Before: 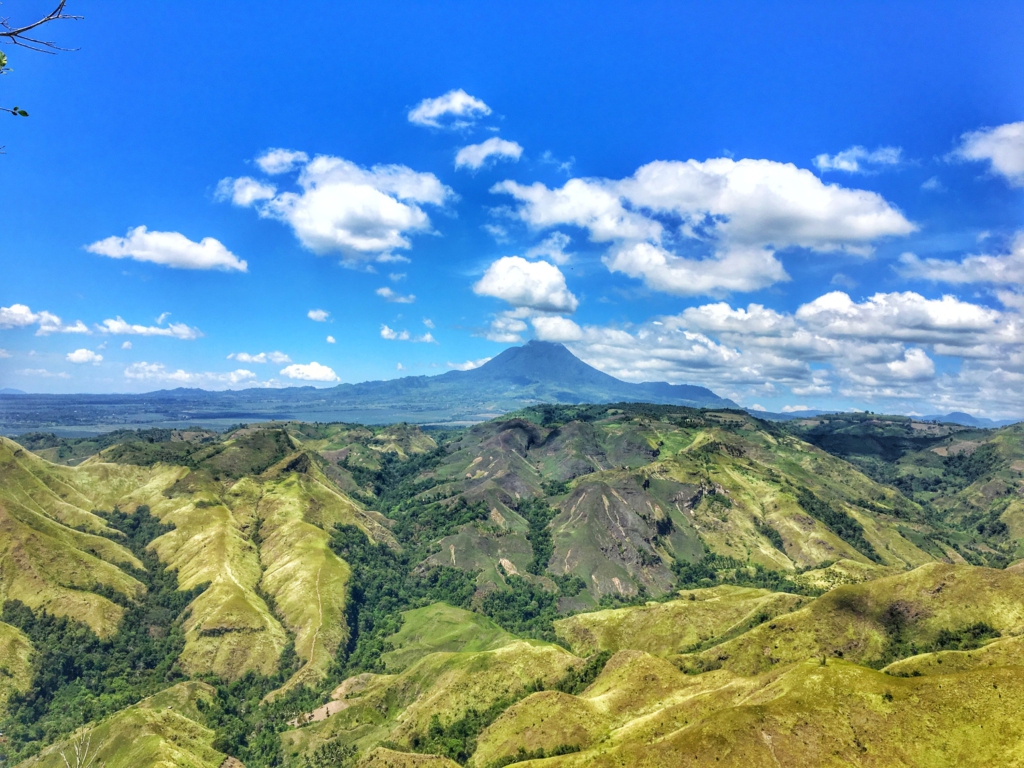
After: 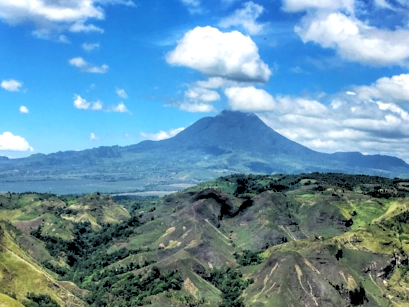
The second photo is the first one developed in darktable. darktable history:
crop: left 30%, top 30%, right 30%, bottom 30%
rgb levels: levels [[0.034, 0.472, 0.904], [0, 0.5, 1], [0, 0.5, 1]]
